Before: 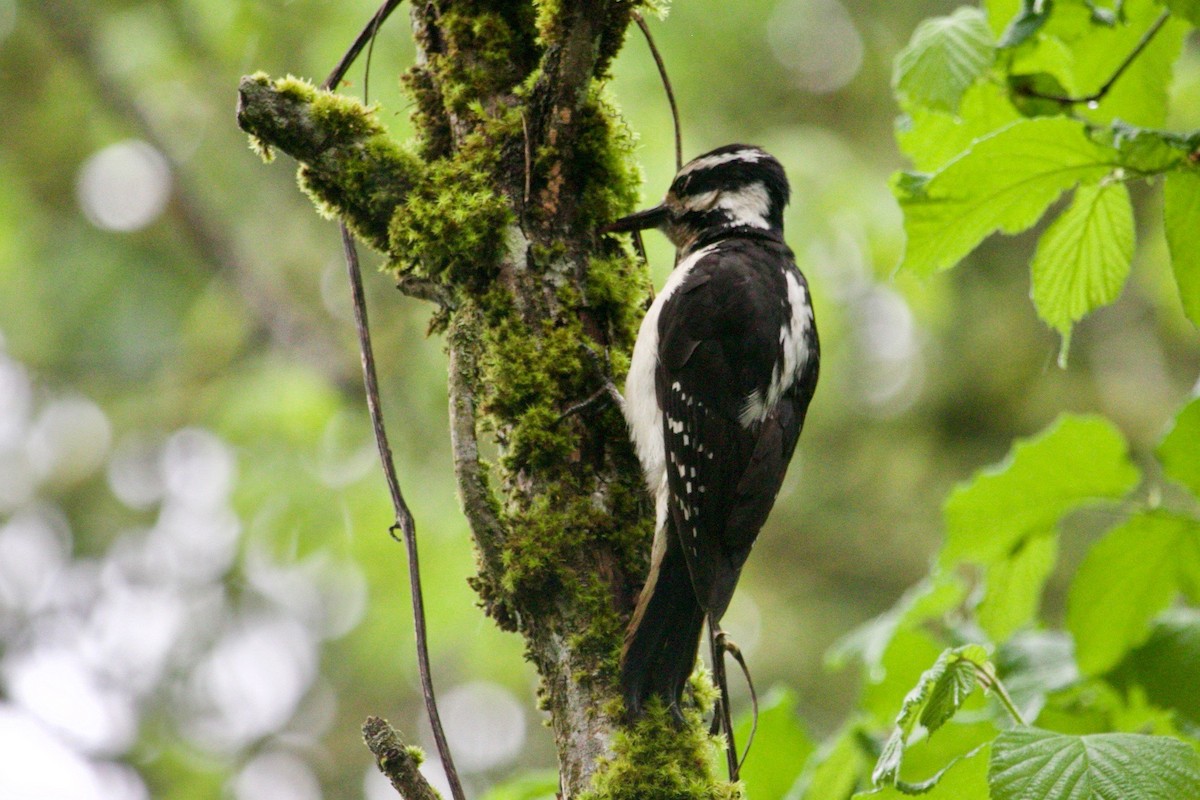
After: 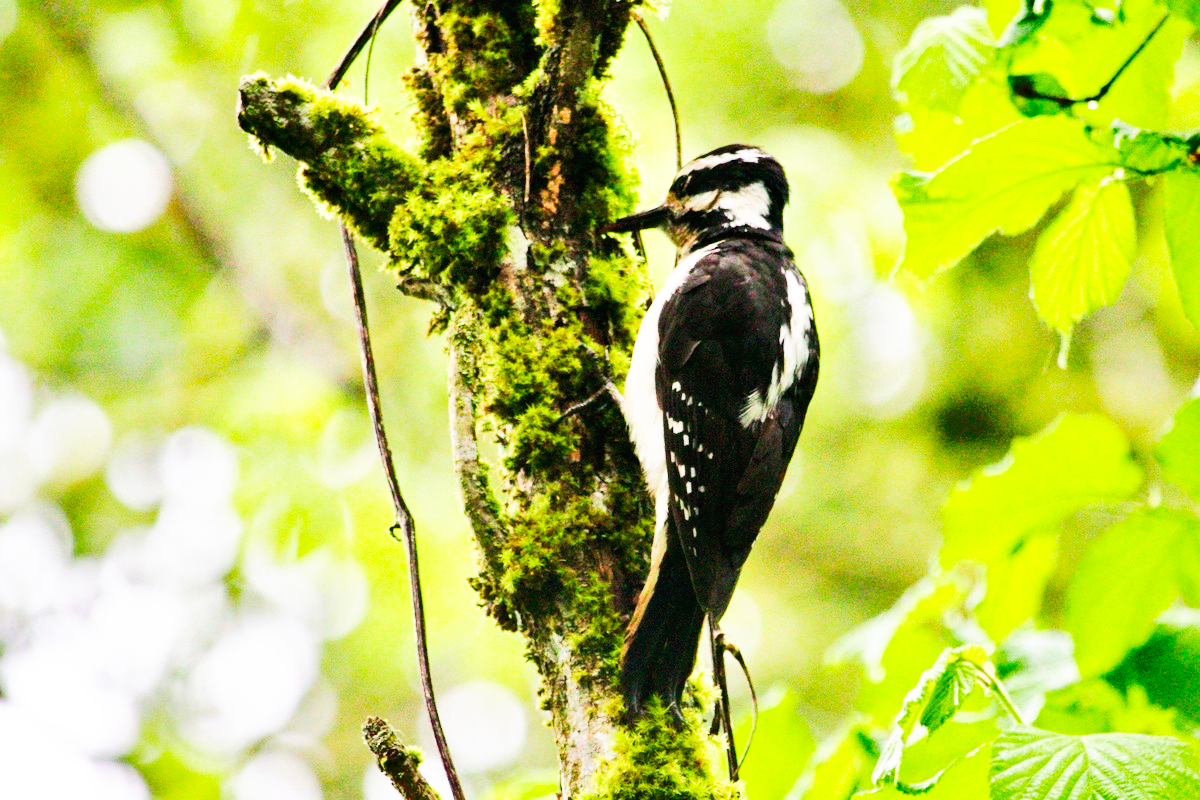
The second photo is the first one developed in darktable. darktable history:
haze removal: strength 0.119, distance 0.248, compatibility mode true, adaptive false
tone curve: curves: ch0 [(0, 0) (0.003, 0.003) (0.011, 0.014) (0.025, 0.033) (0.044, 0.06) (0.069, 0.096) (0.1, 0.132) (0.136, 0.174) (0.177, 0.226) (0.224, 0.282) (0.277, 0.352) (0.335, 0.435) (0.399, 0.524) (0.468, 0.615) (0.543, 0.695) (0.623, 0.771) (0.709, 0.835) (0.801, 0.894) (0.898, 0.944) (1, 1)], color space Lab, linked channels, preserve colors none
shadows and highlights: shadows 59.37, soften with gaussian
base curve: curves: ch0 [(0, 0) (0.007, 0.004) (0.027, 0.03) (0.046, 0.07) (0.207, 0.54) (0.442, 0.872) (0.673, 0.972) (1, 1)], preserve colors none
